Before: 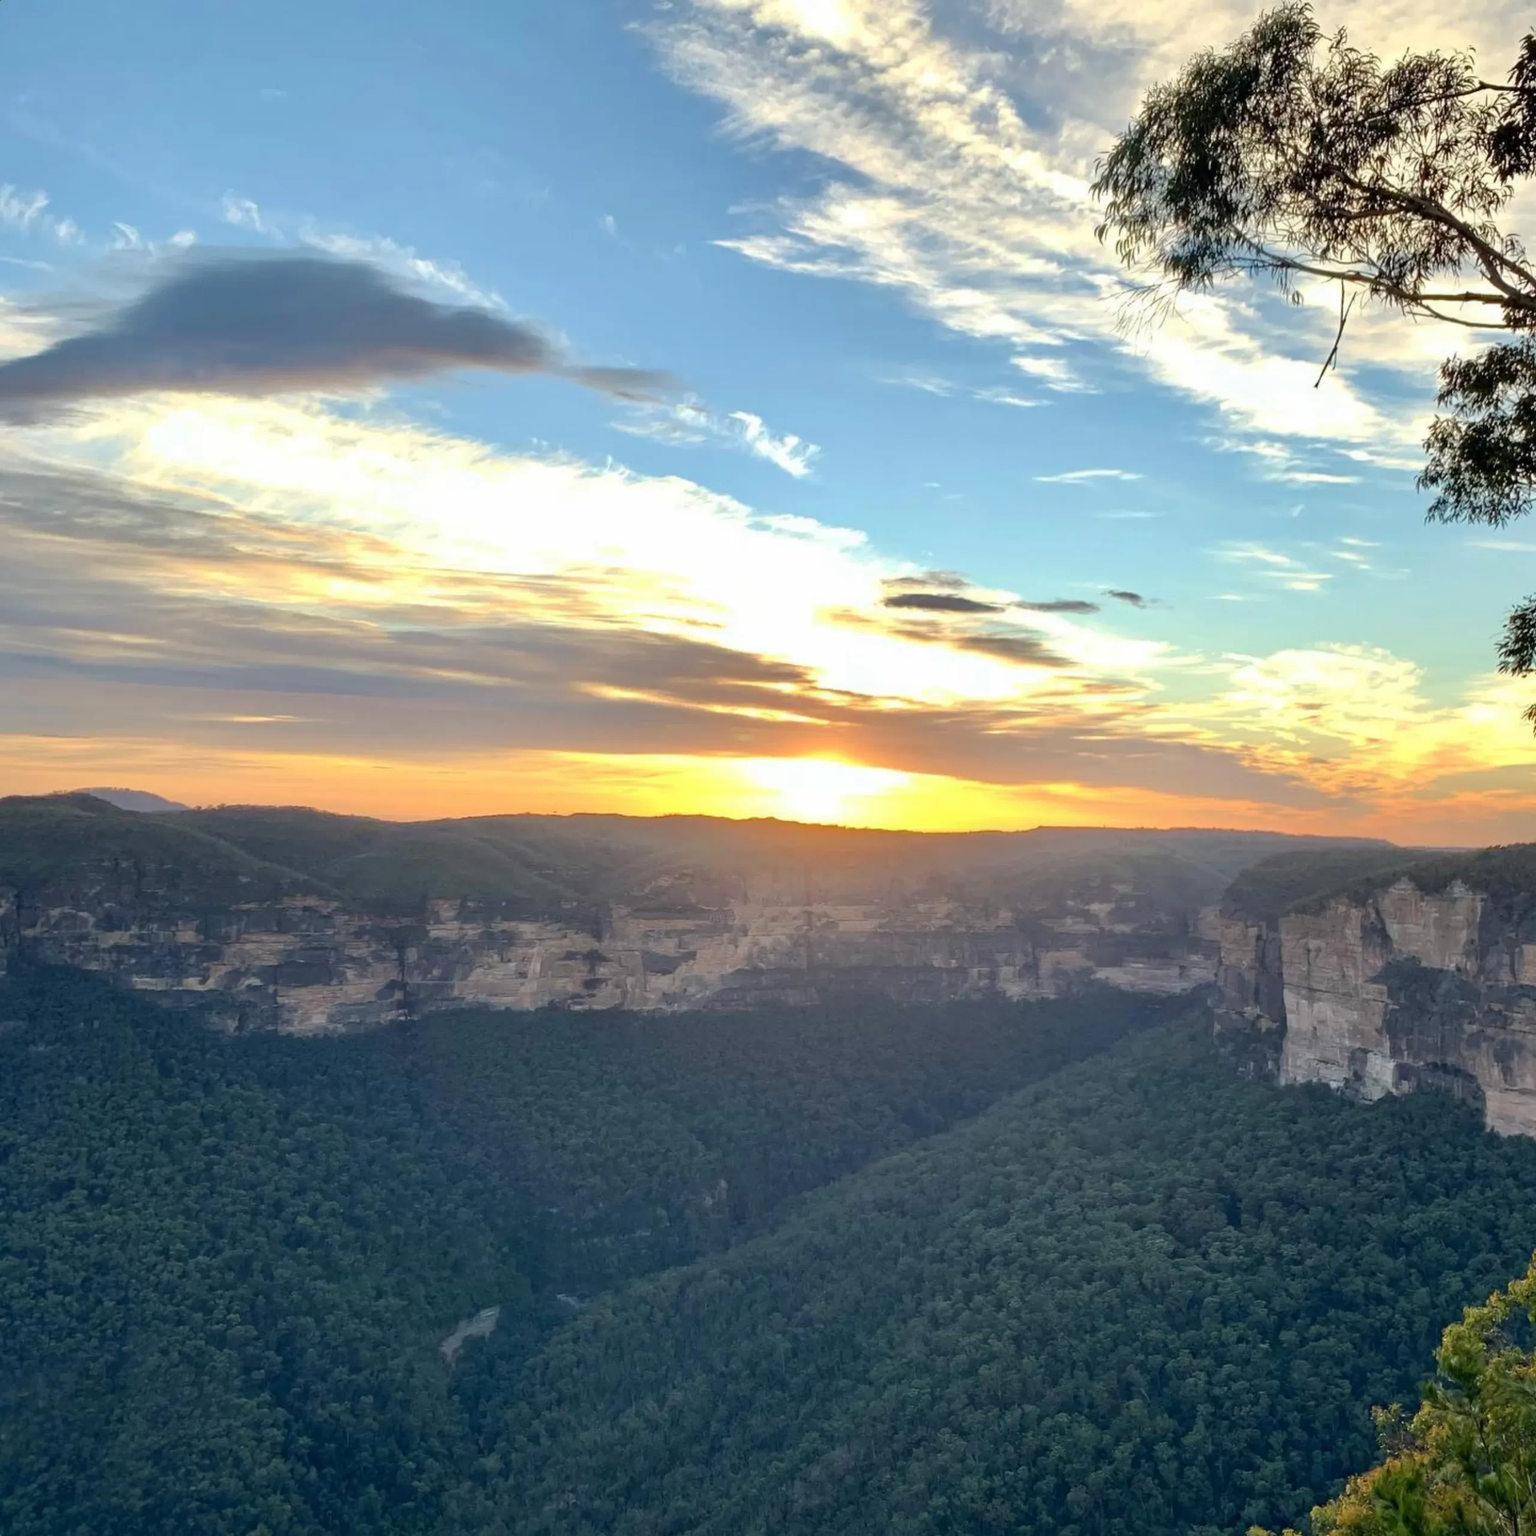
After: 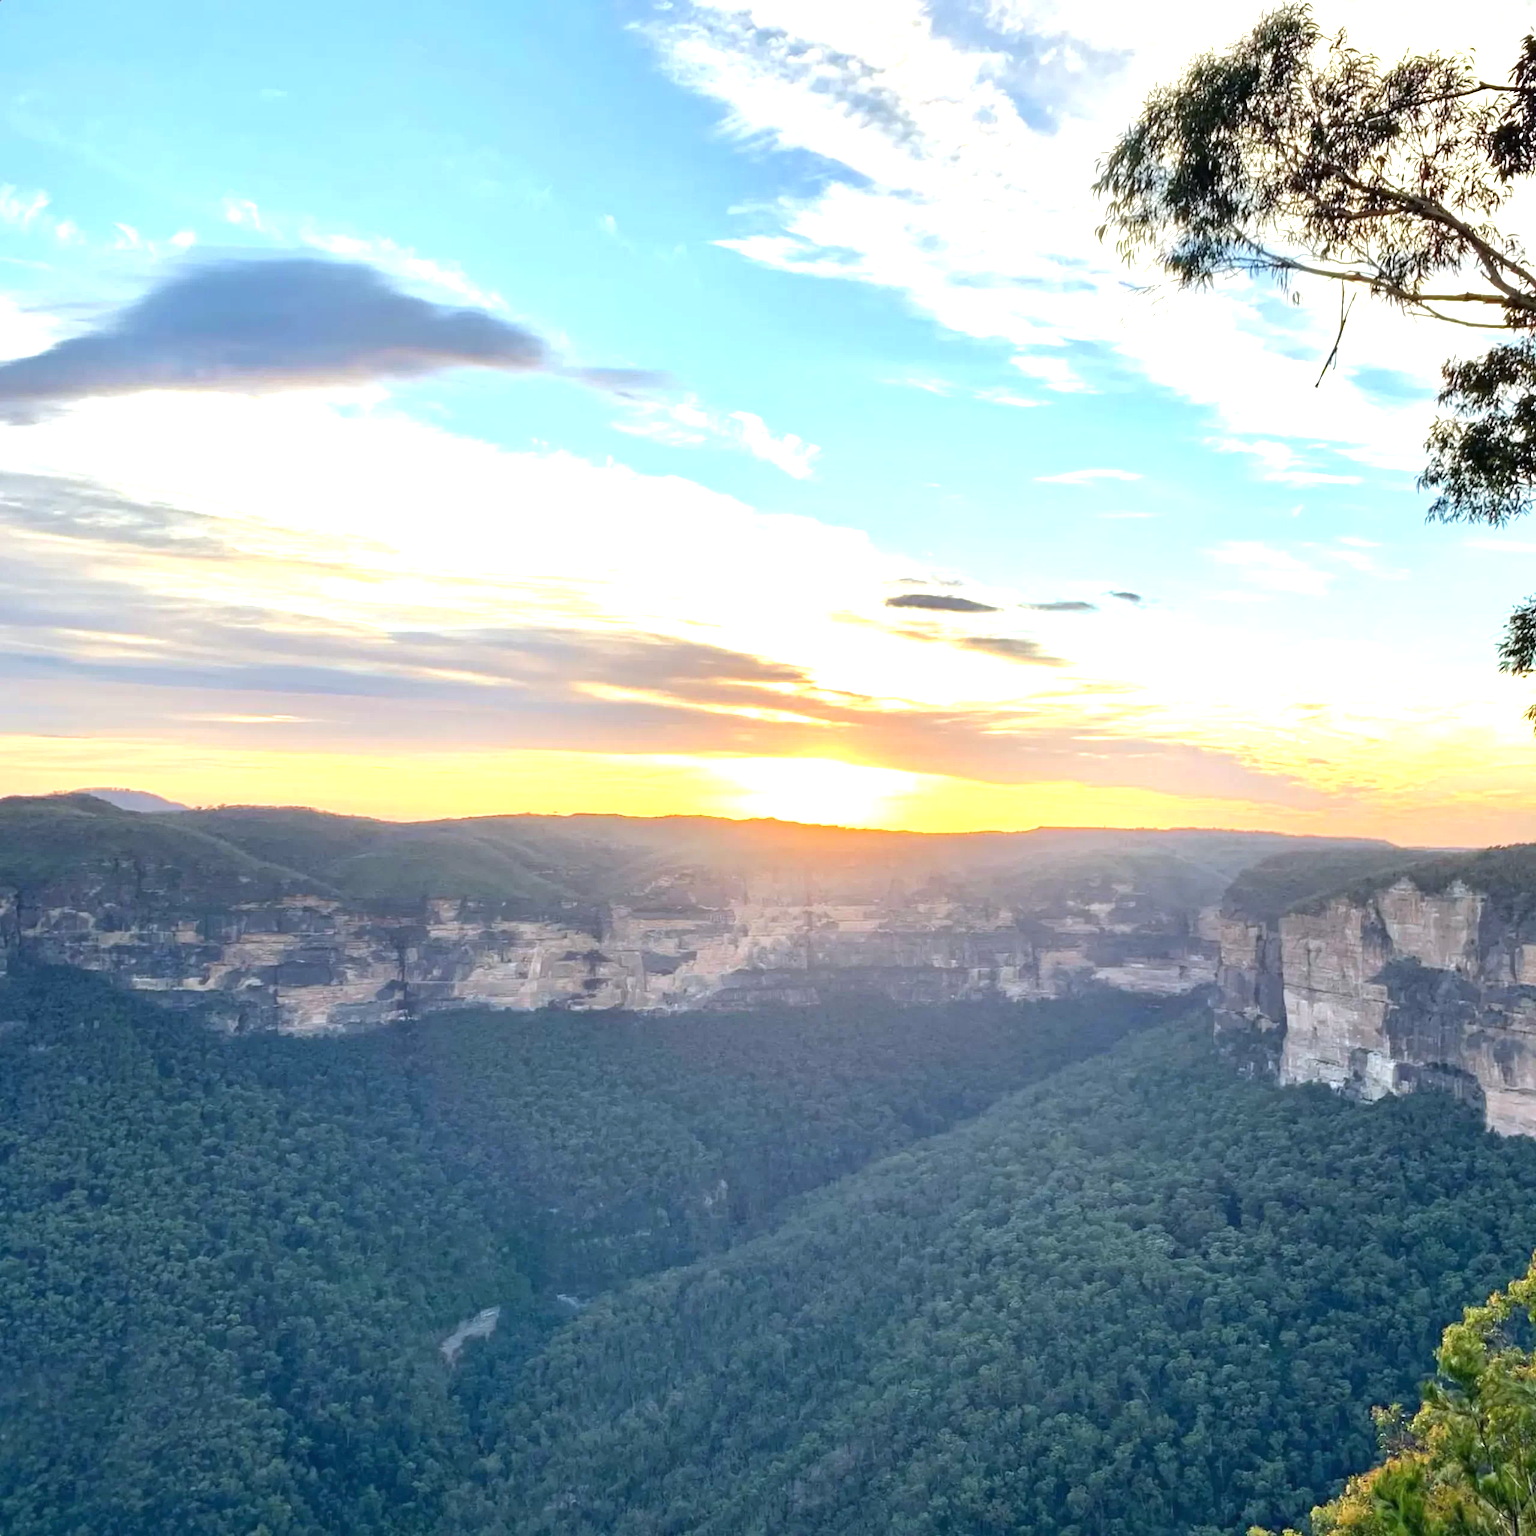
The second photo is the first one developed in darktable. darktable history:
white balance: red 0.983, blue 1.036
exposure: black level correction 0, exposure 1.1 EV, compensate exposure bias true, compensate highlight preservation false
